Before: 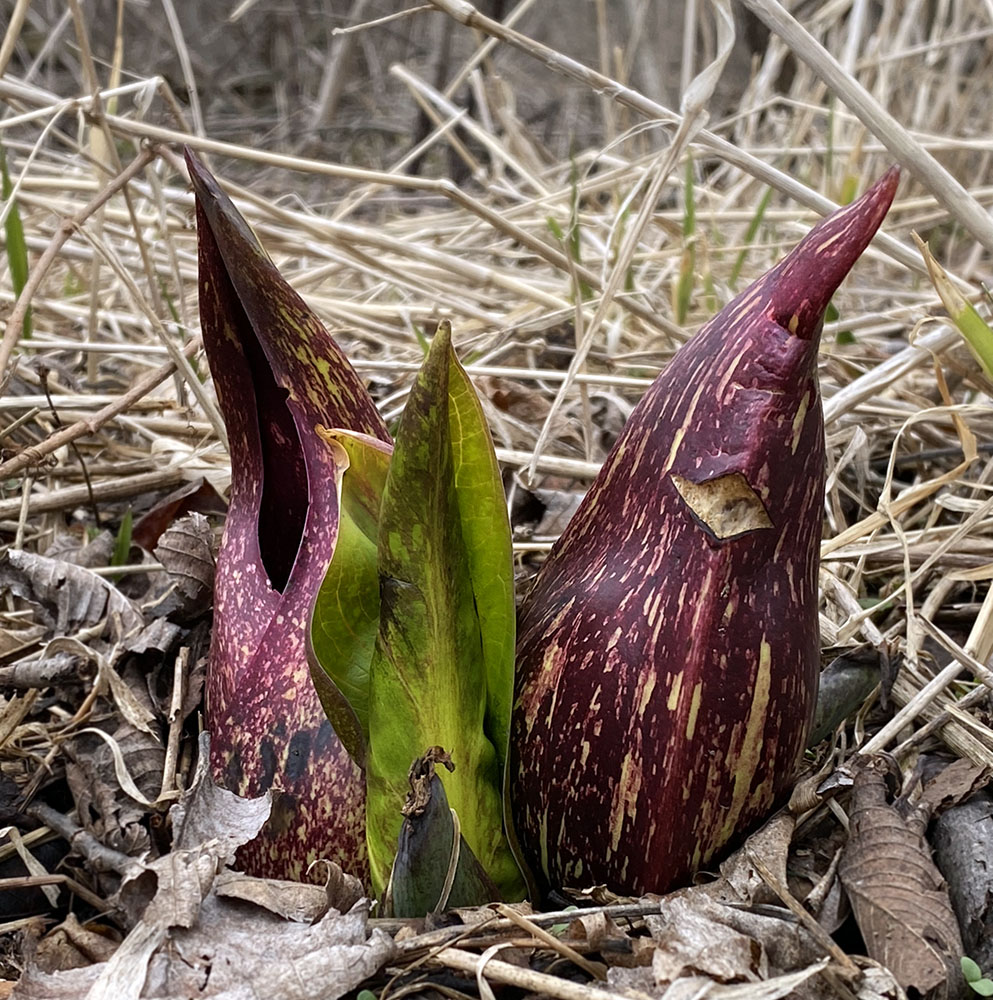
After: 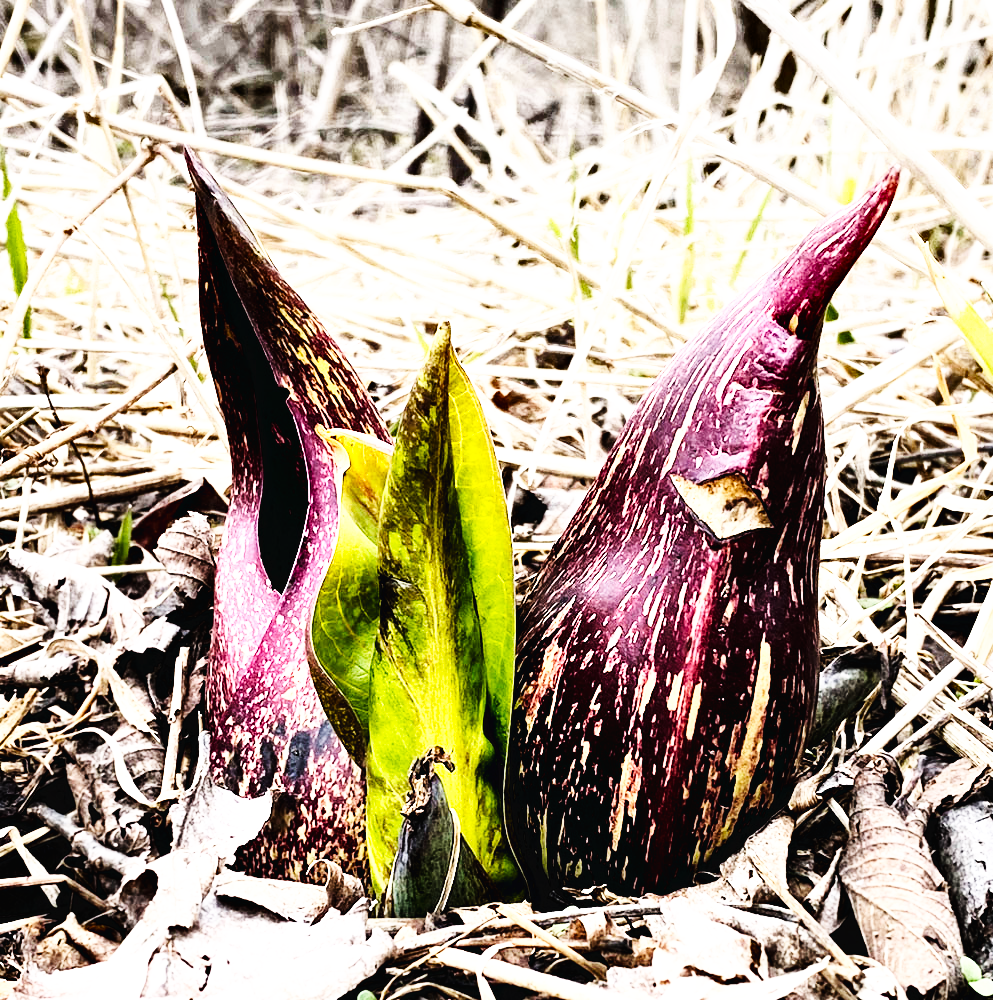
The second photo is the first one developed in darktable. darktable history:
base curve: curves: ch0 [(0, 0.003) (0.001, 0.002) (0.006, 0.004) (0.02, 0.022) (0.048, 0.086) (0.094, 0.234) (0.162, 0.431) (0.258, 0.629) (0.385, 0.8) (0.548, 0.918) (0.751, 0.988) (1, 1)], preserve colors none
shadows and highlights: low approximation 0.01, soften with gaussian
rgb curve: curves: ch0 [(0, 0) (0.21, 0.15) (0.24, 0.21) (0.5, 0.75) (0.75, 0.96) (0.89, 0.99) (1, 1)]; ch1 [(0, 0.02) (0.21, 0.13) (0.25, 0.2) (0.5, 0.67) (0.75, 0.9) (0.89, 0.97) (1, 1)]; ch2 [(0, 0.02) (0.21, 0.13) (0.25, 0.2) (0.5, 0.67) (0.75, 0.9) (0.89, 0.97) (1, 1)], compensate middle gray true
